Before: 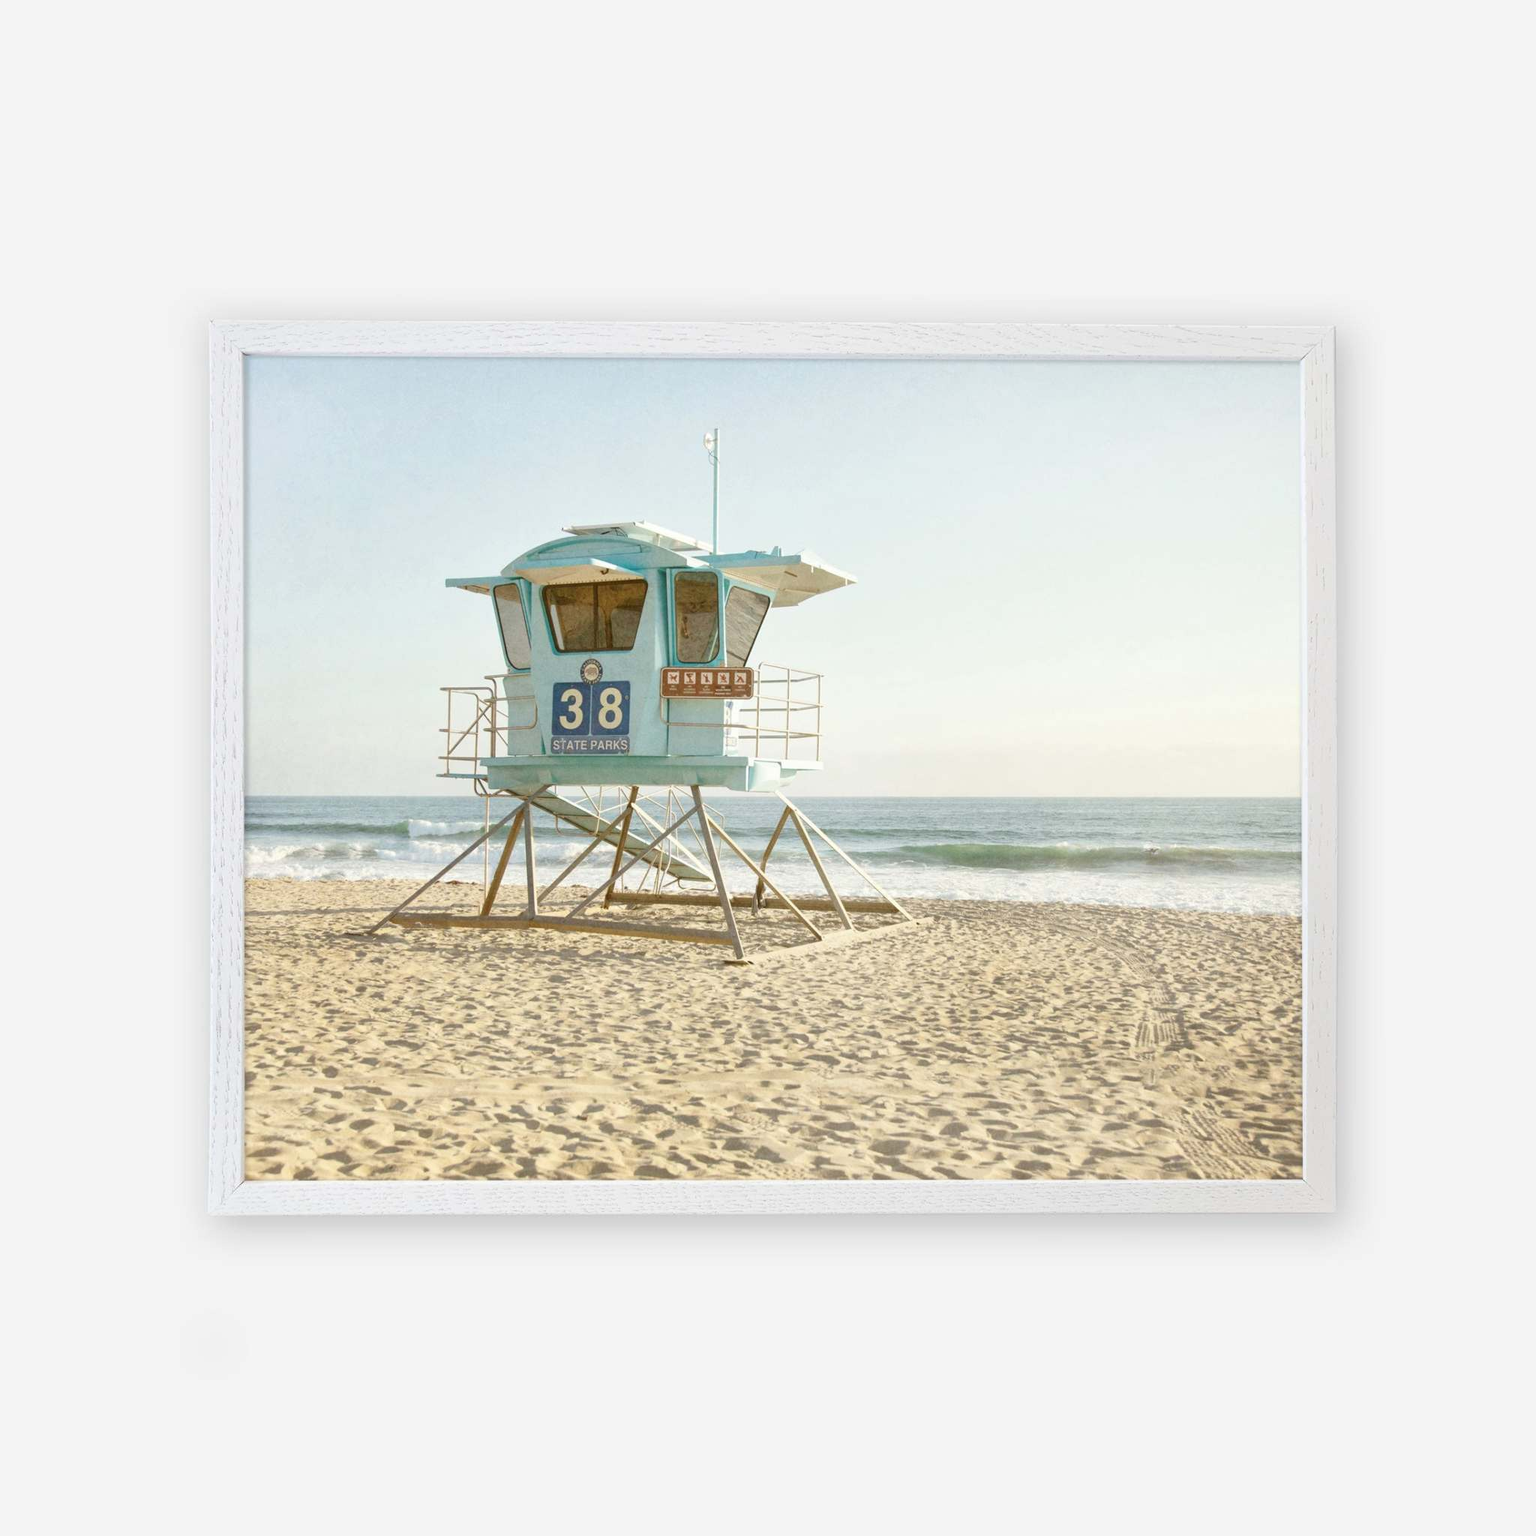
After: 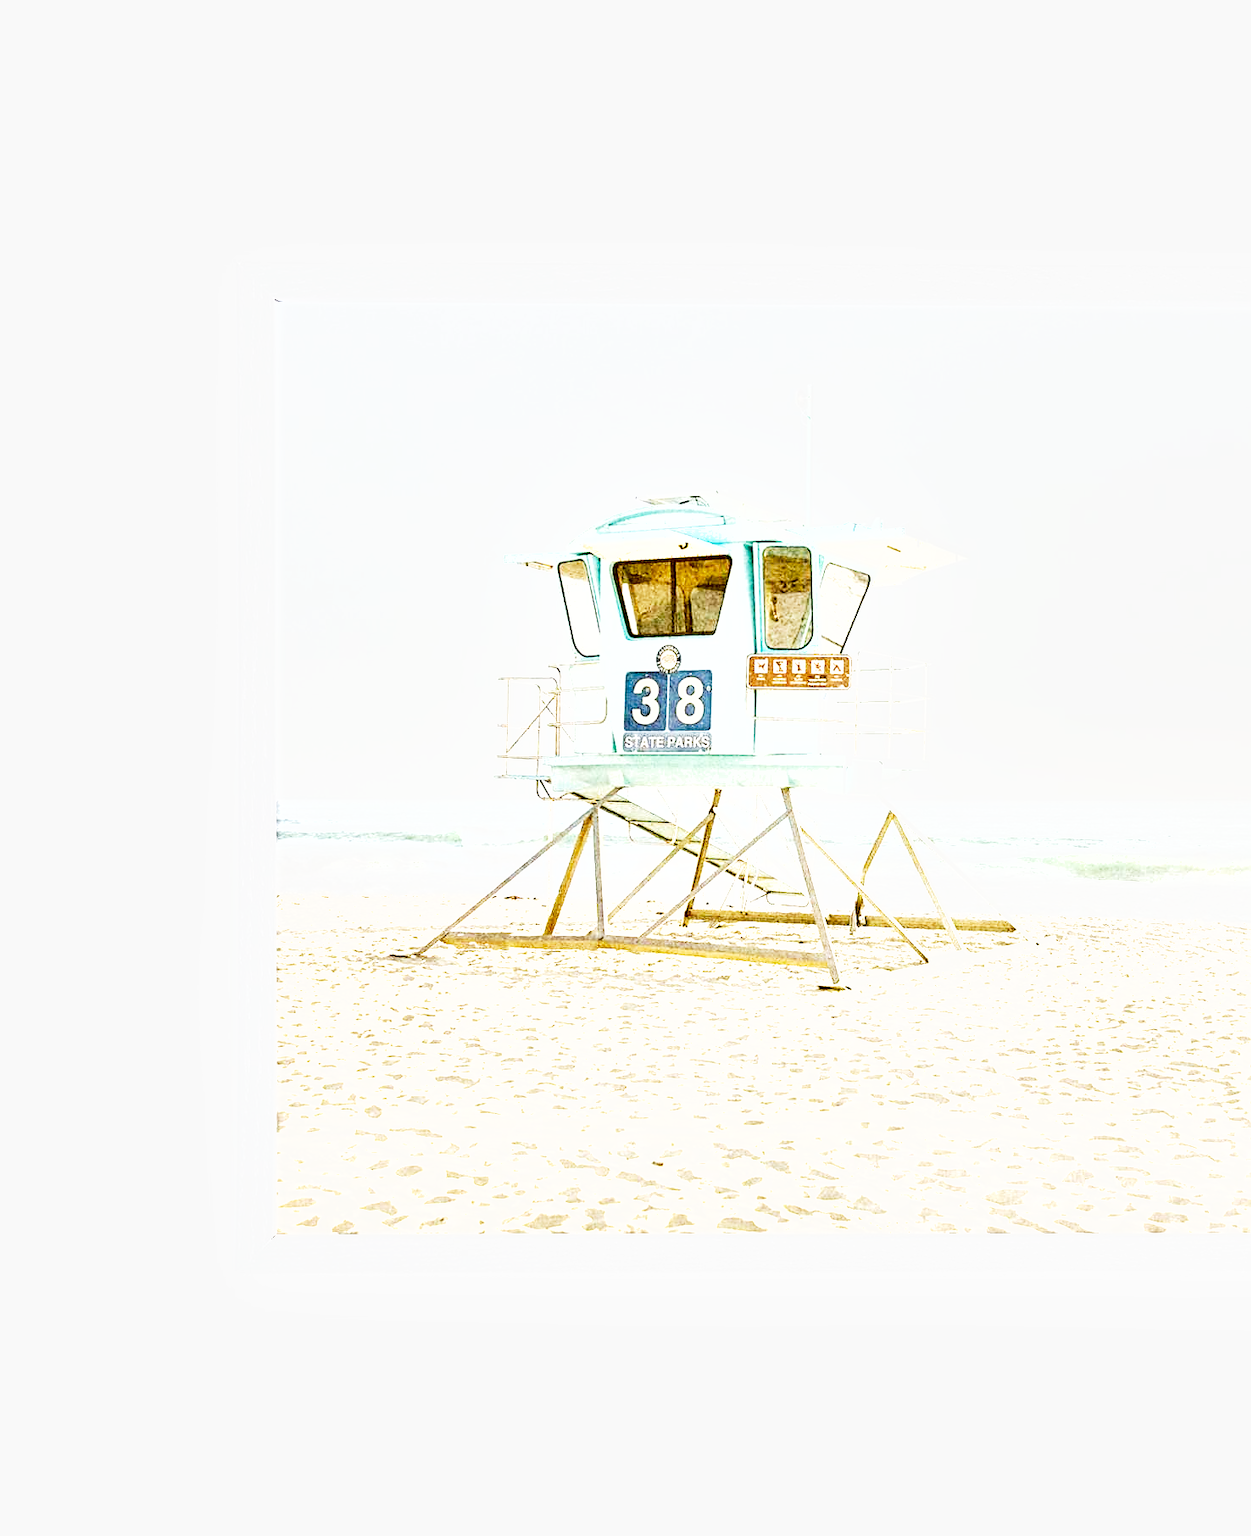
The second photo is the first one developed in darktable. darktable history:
base curve: curves: ch0 [(0, 0) (0.028, 0.03) (0.121, 0.232) (0.46, 0.748) (0.859, 0.968) (1, 1)], preserve colors none
crop: top 5.796%, right 27.904%, bottom 5.696%
sharpen: on, module defaults
shadows and highlights: soften with gaussian
exposure: black level correction 0, exposure 1.741 EV, compensate highlight preservation false
